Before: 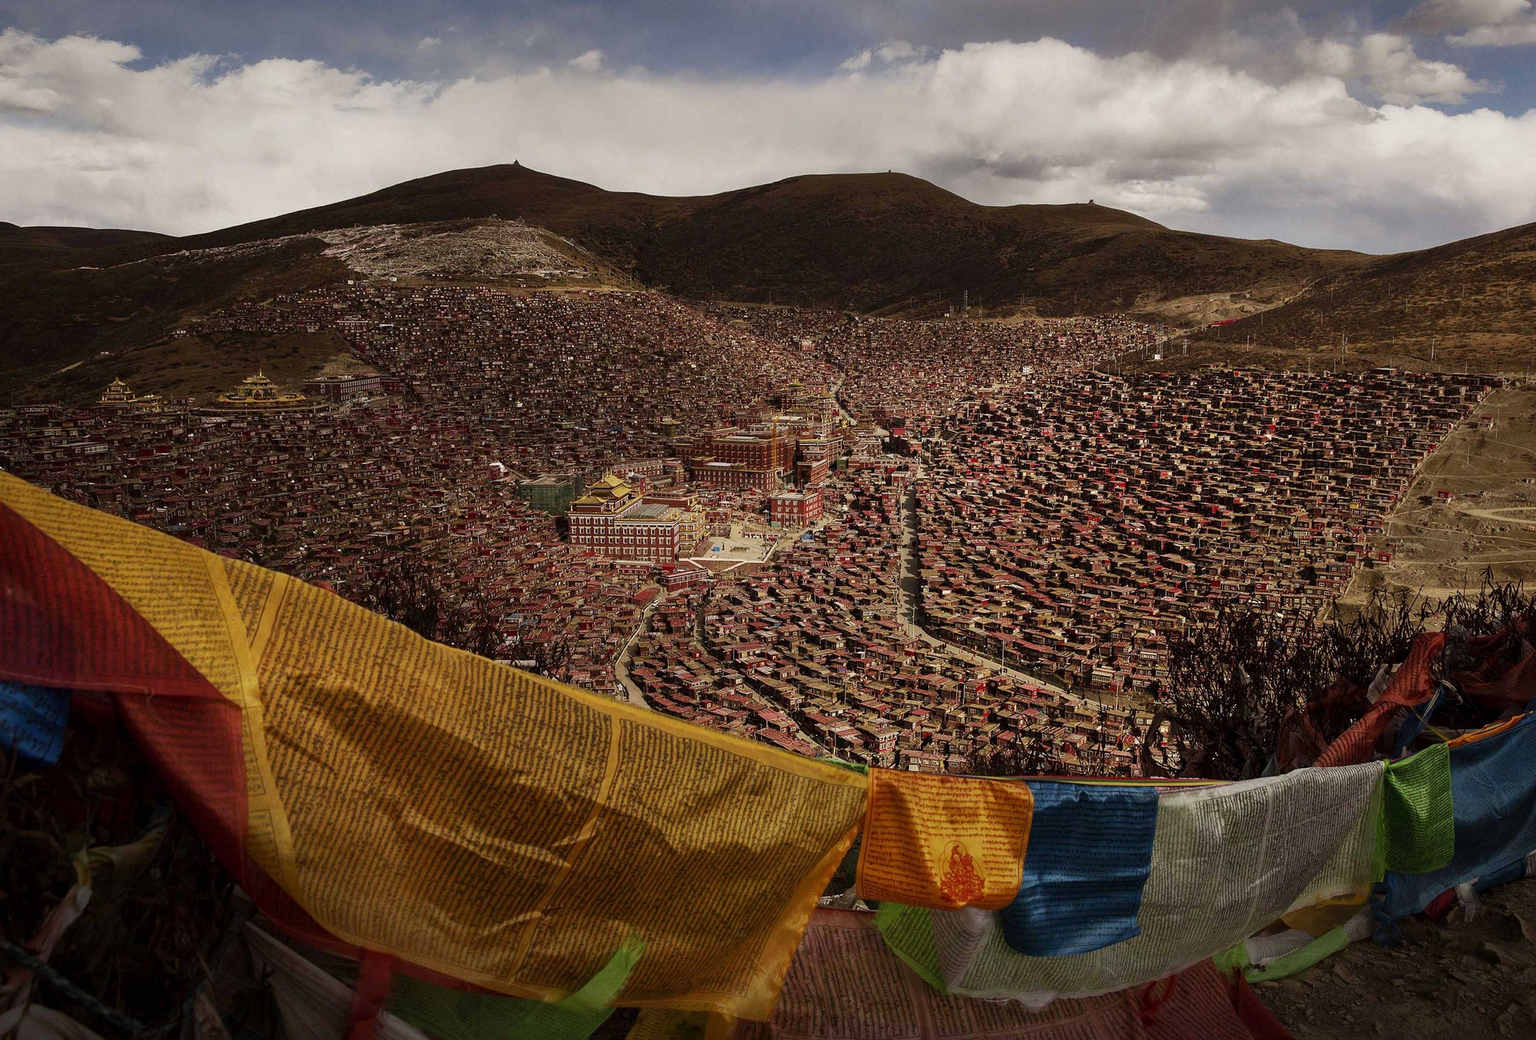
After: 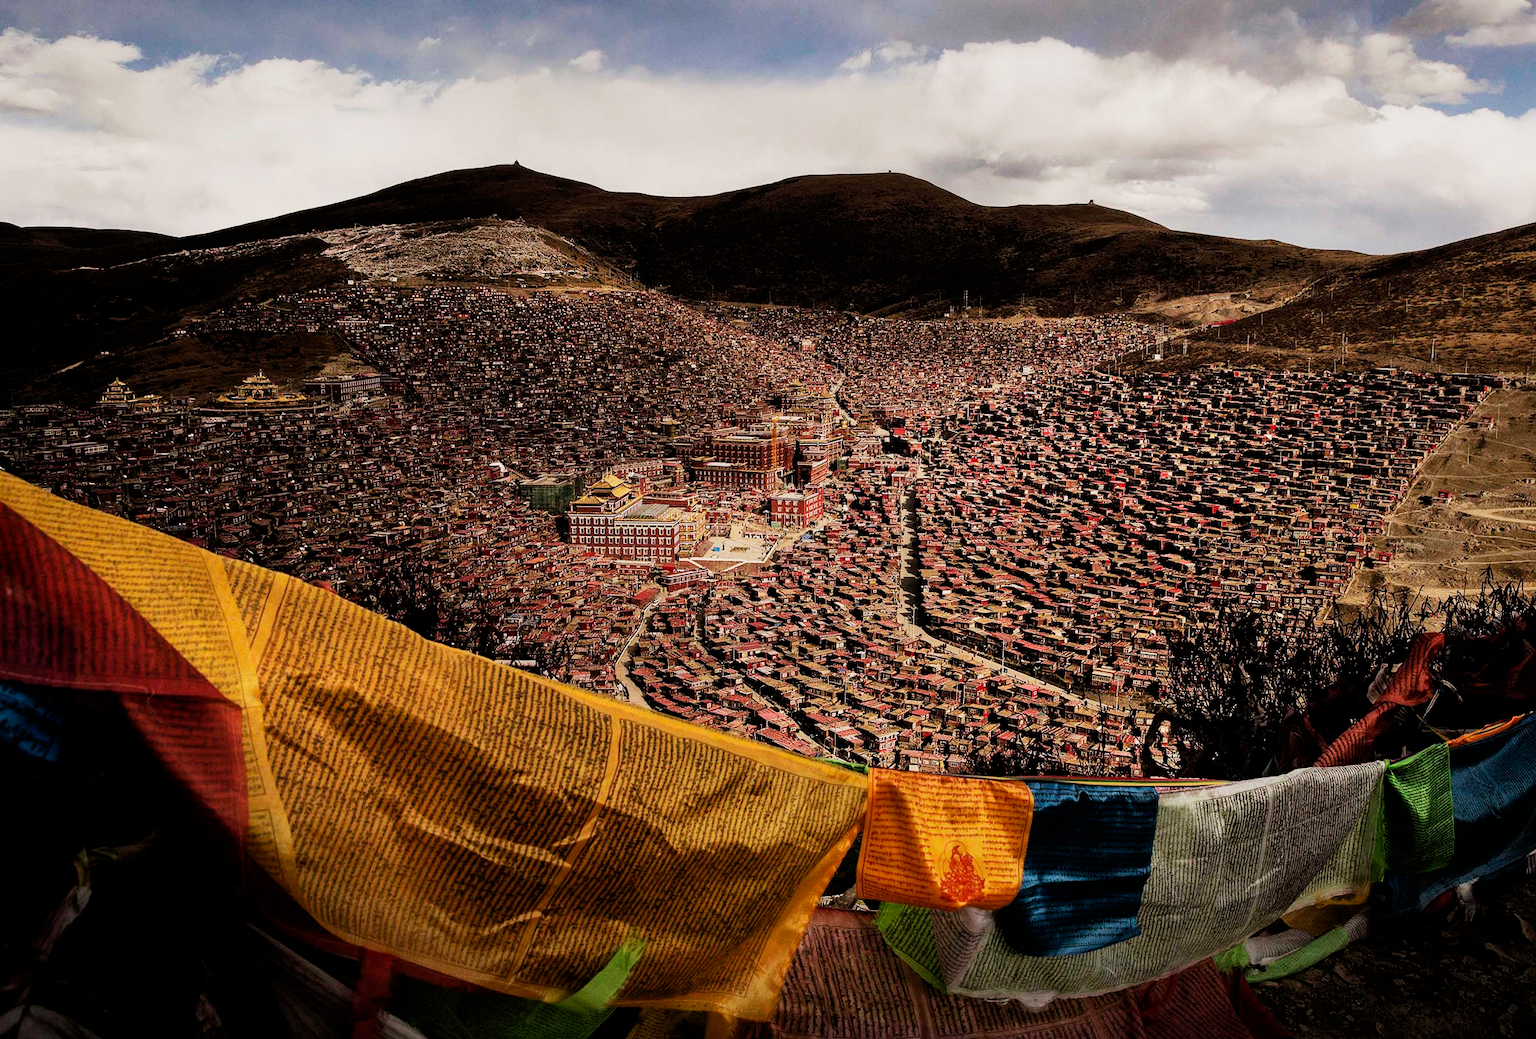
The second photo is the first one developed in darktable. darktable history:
filmic rgb: black relative exposure -5 EV, hardness 2.88, contrast 1.3, highlights saturation mix -30%
exposure: exposure 0.6 EV, compensate highlight preservation false
